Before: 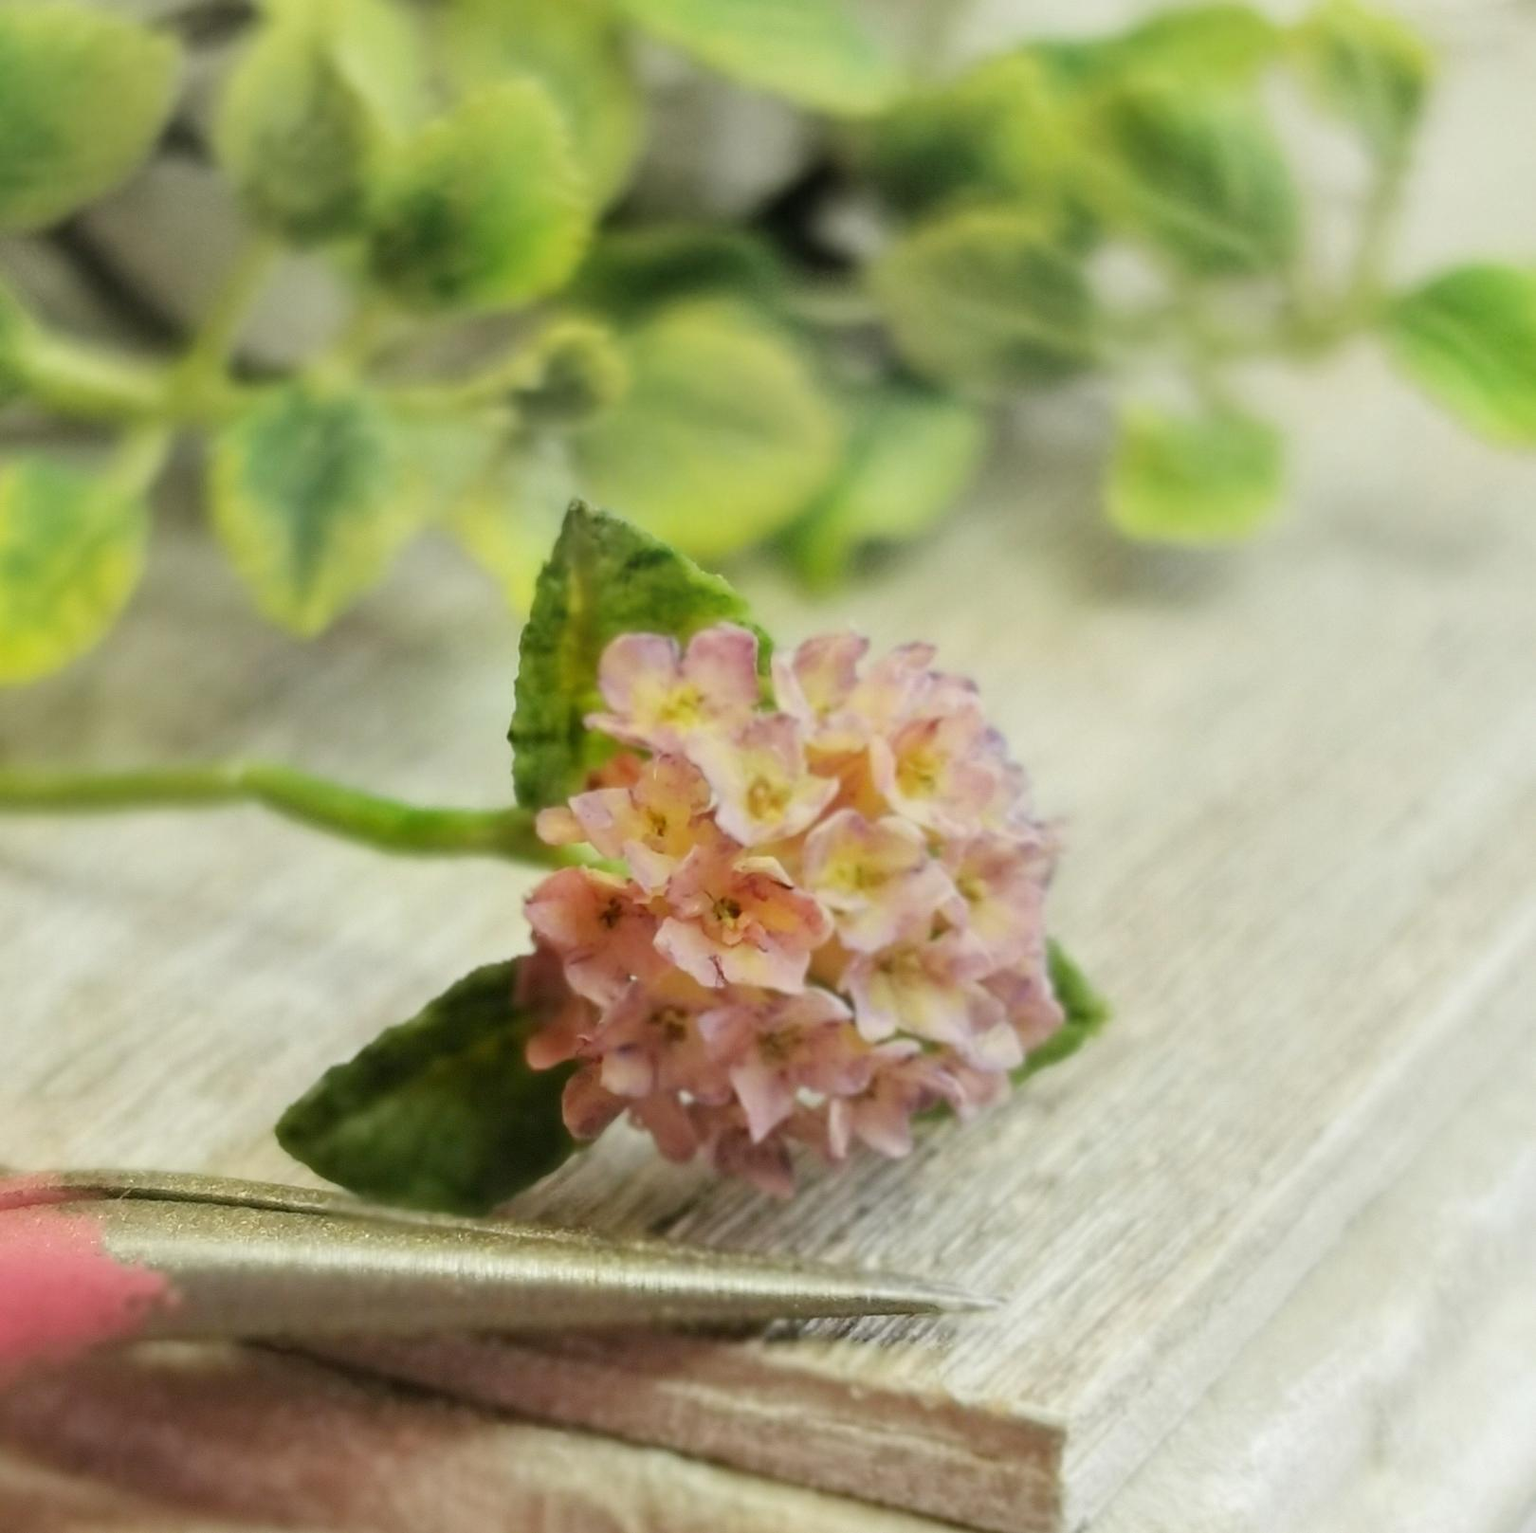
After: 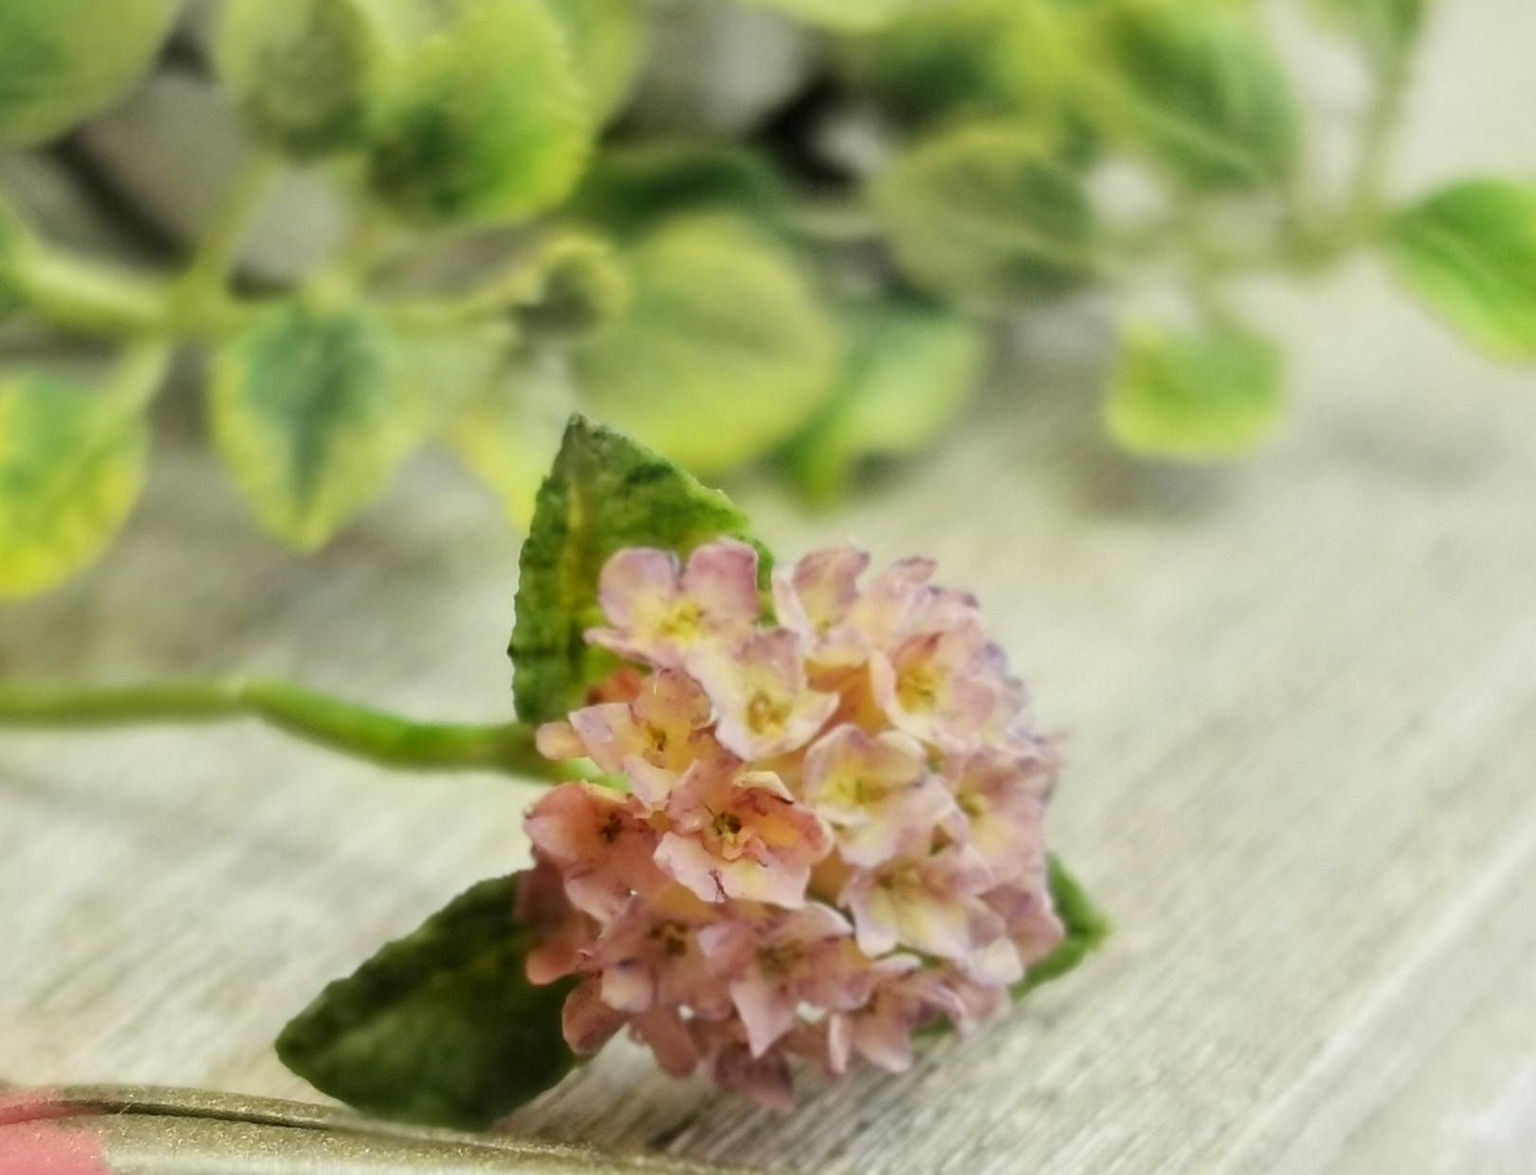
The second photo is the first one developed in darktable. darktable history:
crop: top 5.608%, bottom 17.682%
local contrast: mode bilateral grid, contrast 19, coarseness 50, detail 119%, midtone range 0.2
